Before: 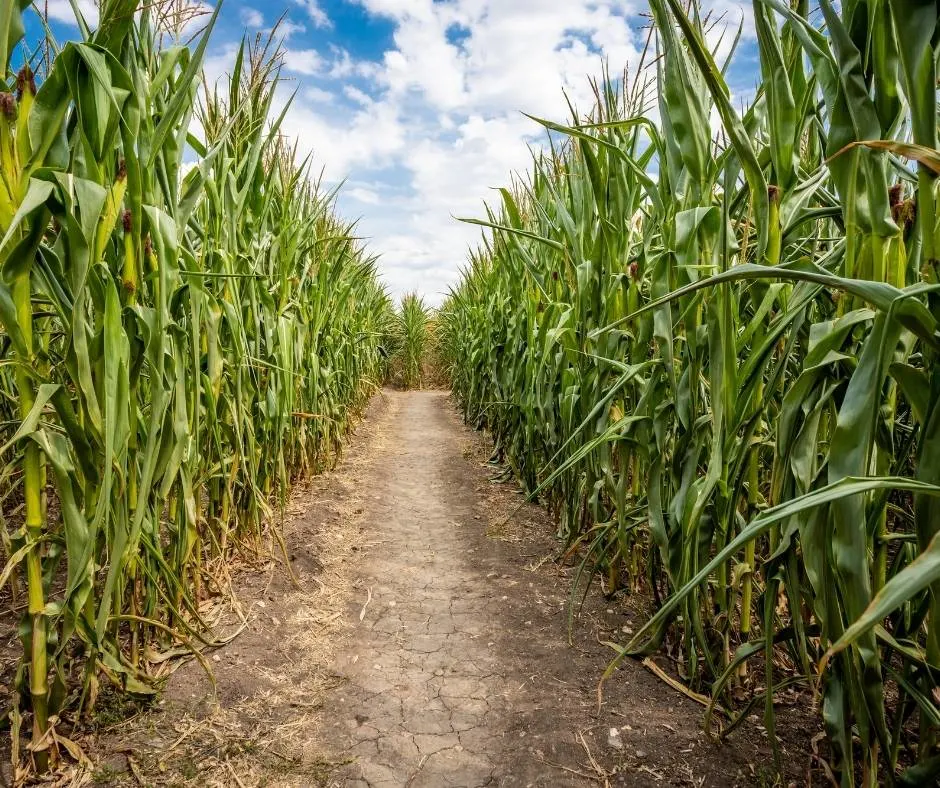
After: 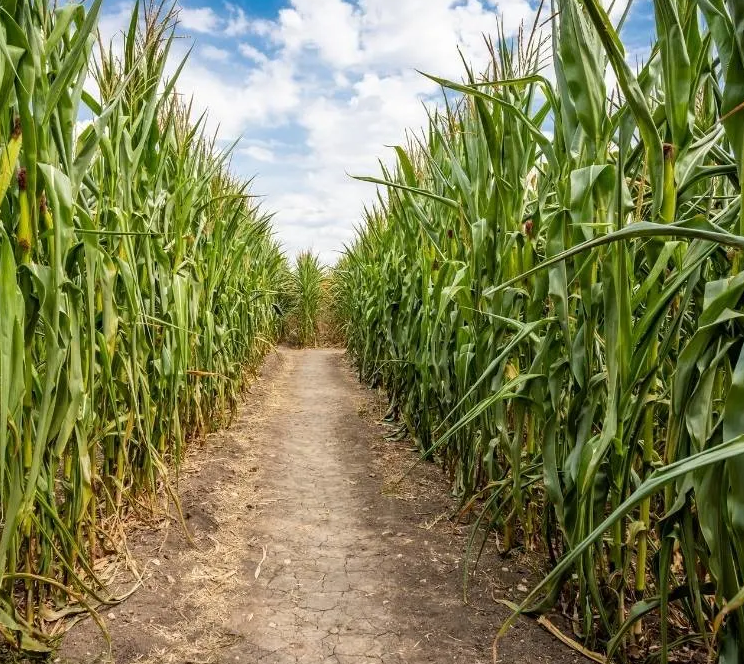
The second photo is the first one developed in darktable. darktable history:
crop: left 11.225%, top 5.381%, right 9.565%, bottom 10.314%
levels: mode automatic
